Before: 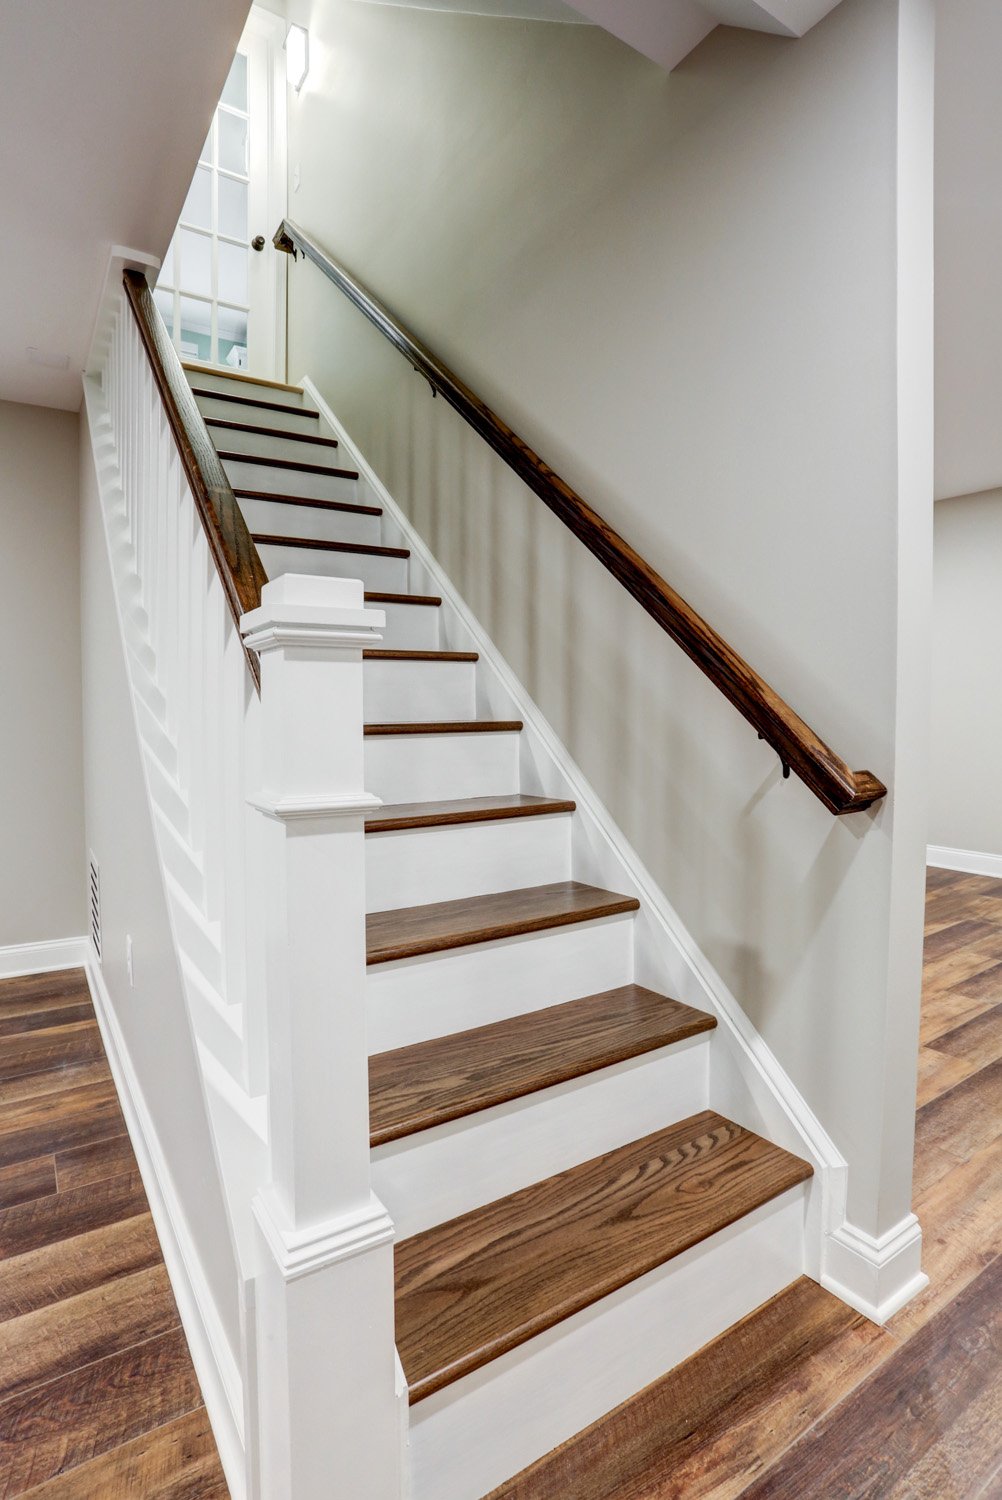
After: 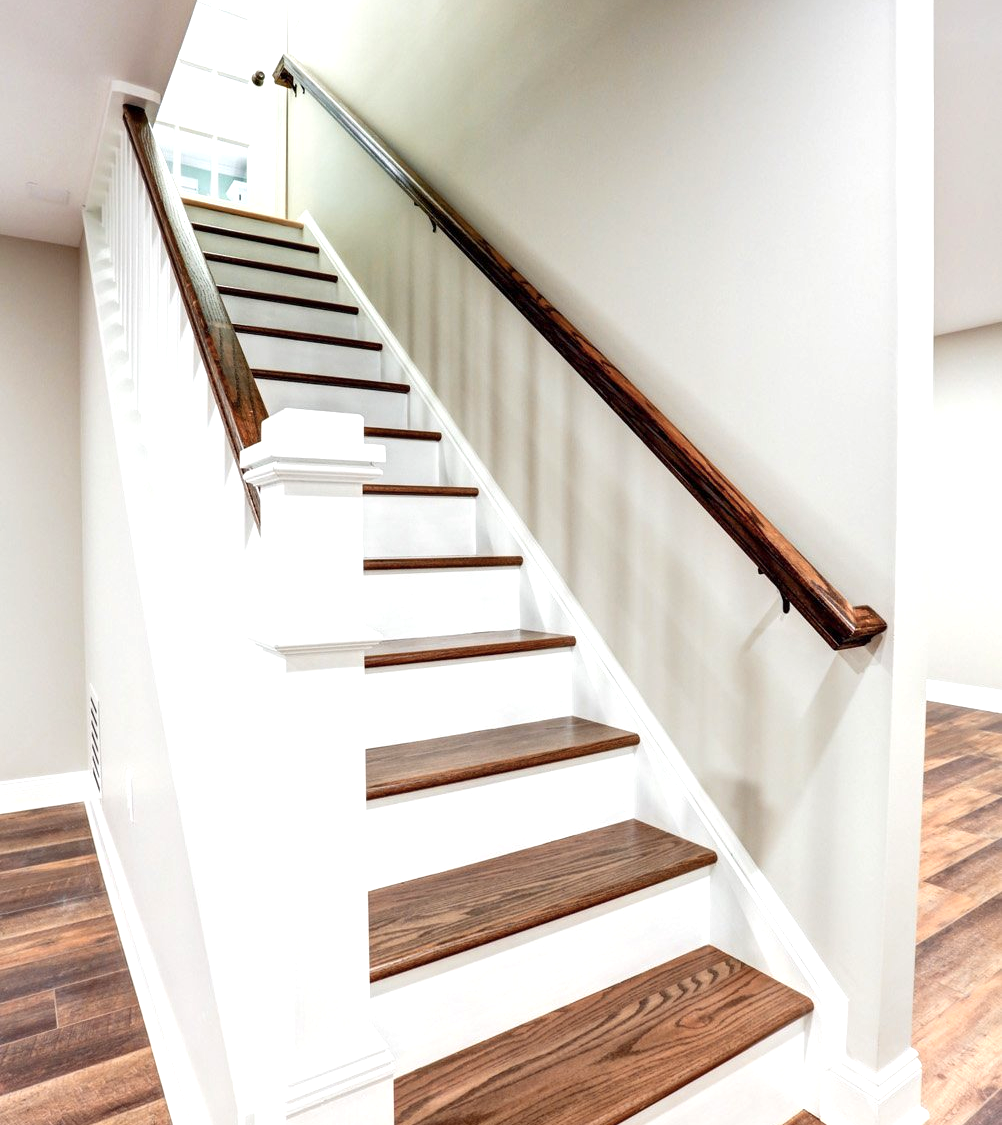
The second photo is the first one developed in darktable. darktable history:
crop: top 11.038%, bottom 13.962%
color zones: curves: ch1 [(0, 0.469) (0.072, 0.457) (0.243, 0.494) (0.429, 0.5) (0.571, 0.5) (0.714, 0.5) (0.857, 0.5) (1, 0.469)]; ch2 [(0, 0.499) (0.143, 0.467) (0.242, 0.436) (0.429, 0.493) (0.571, 0.5) (0.714, 0.5) (0.857, 0.5) (1, 0.499)]
exposure: exposure 0.77 EV, compensate highlight preservation false
